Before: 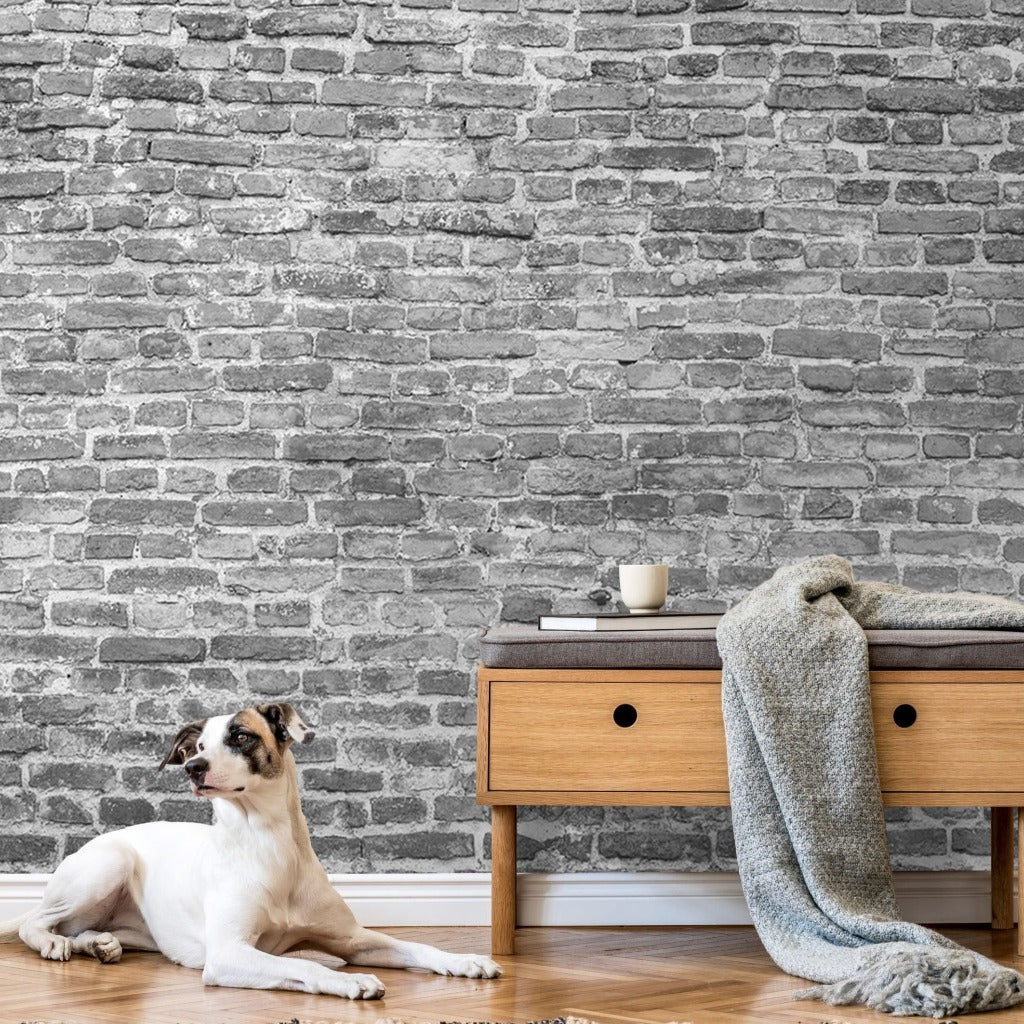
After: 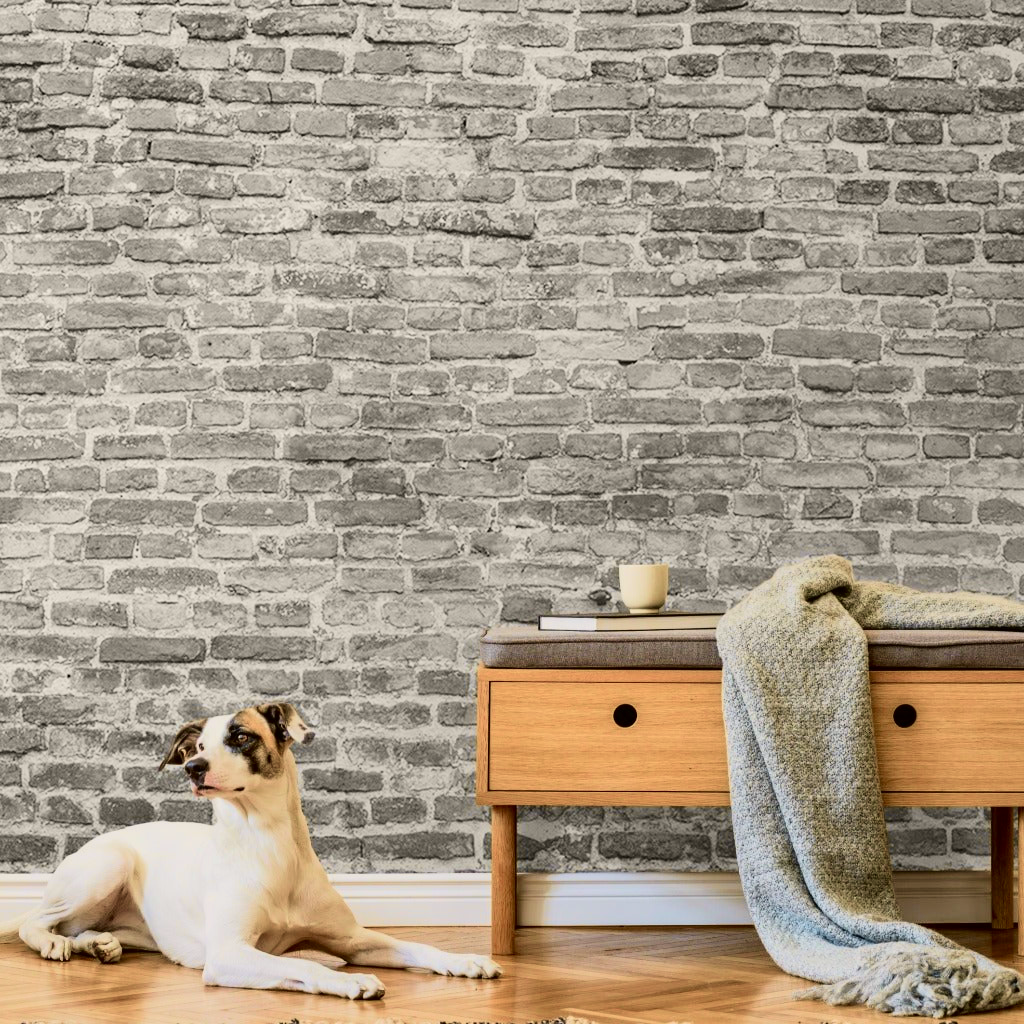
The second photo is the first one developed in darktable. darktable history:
tone curve: curves: ch0 [(0, 0) (0.091, 0.066) (0.184, 0.16) (0.491, 0.519) (0.748, 0.765) (1, 0.919)]; ch1 [(0, 0) (0.179, 0.173) (0.322, 0.32) (0.424, 0.424) (0.502, 0.504) (0.56, 0.575) (0.631, 0.675) (0.777, 0.806) (1, 1)]; ch2 [(0, 0) (0.434, 0.447) (0.485, 0.495) (0.524, 0.563) (0.676, 0.691) (1, 1)], color space Lab, independent channels, preserve colors none
velvia: strength 27%
